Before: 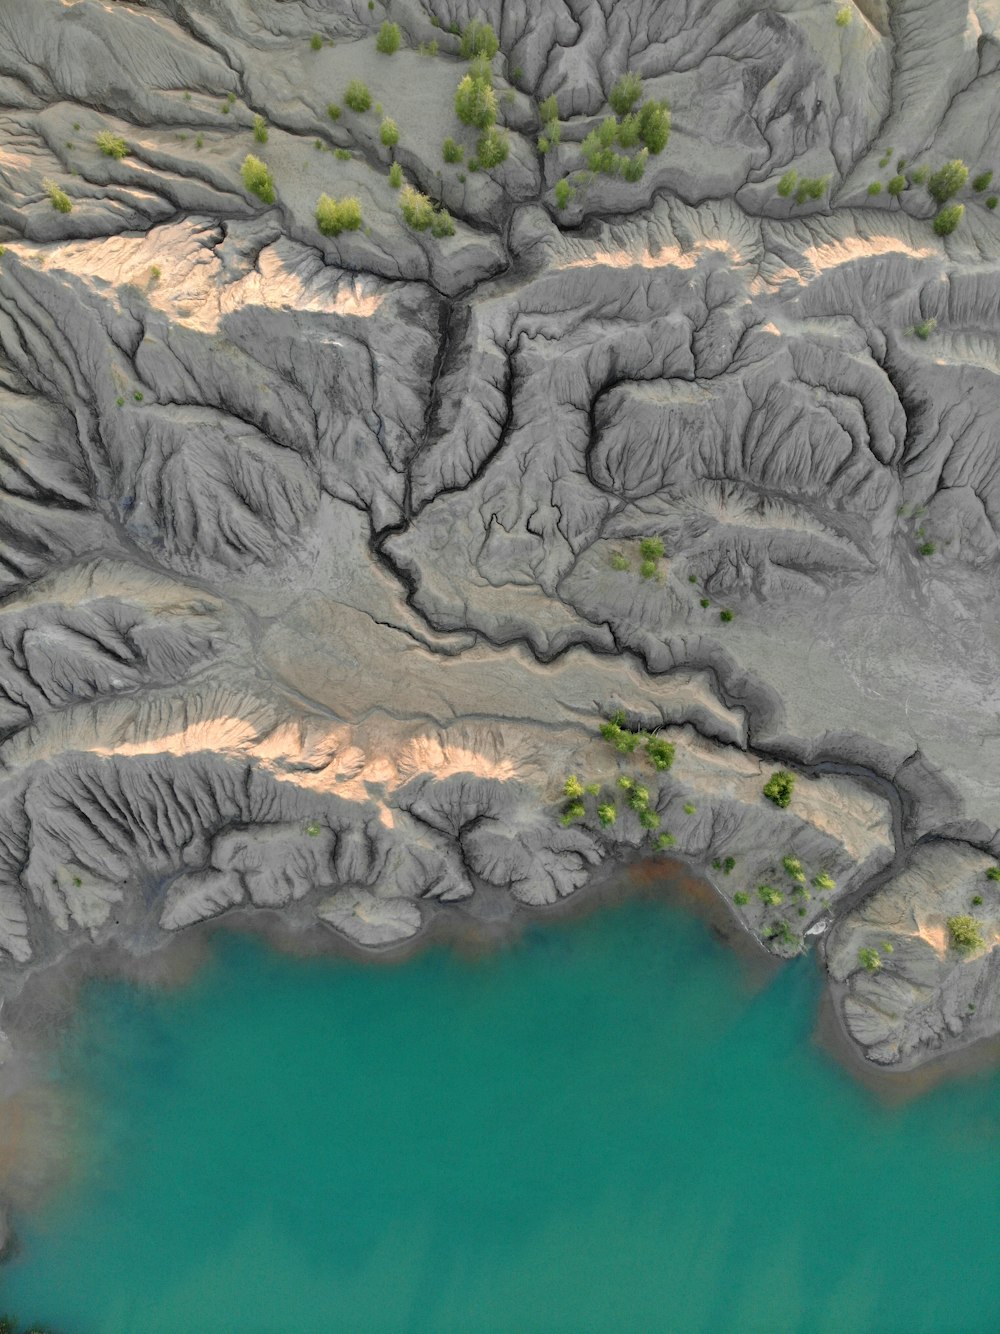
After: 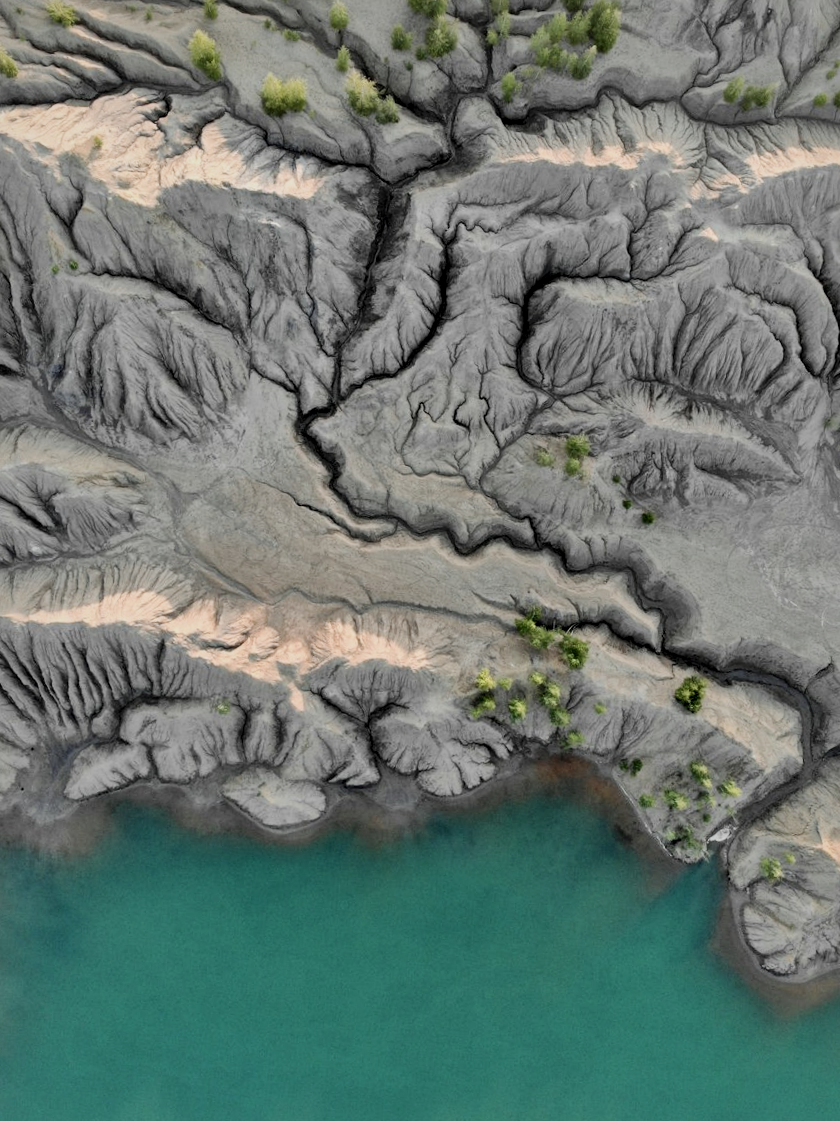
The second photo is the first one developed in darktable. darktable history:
filmic rgb: black relative exposure -7.22 EV, white relative exposure 5.39 EV, threshold 2.98 EV, hardness 3.03, enable highlight reconstruction true
contrast brightness saturation: contrast 0.114, saturation -0.154
crop and rotate: angle -3.29°, left 5.04%, top 5.225%, right 4.627%, bottom 4.418%
local contrast: mode bilateral grid, contrast 21, coarseness 50, detail 149%, midtone range 0.2
